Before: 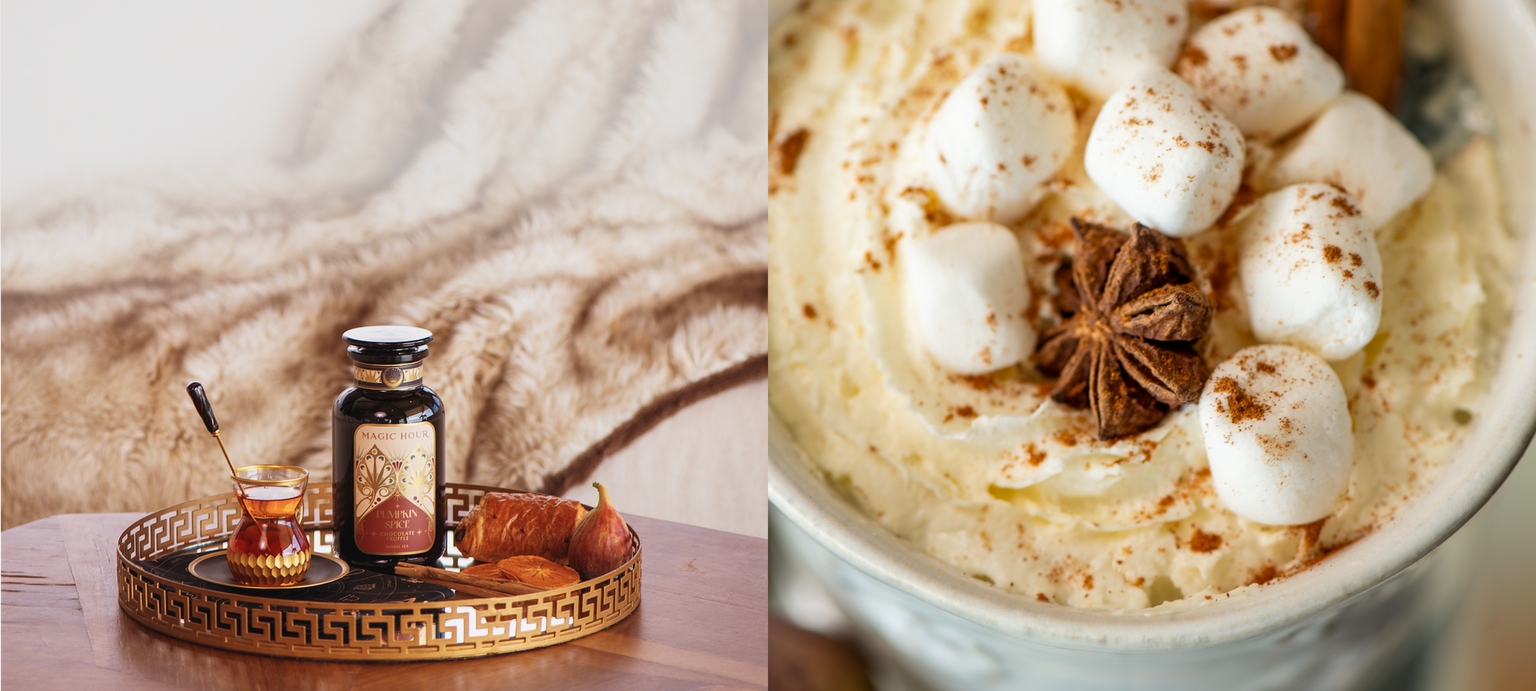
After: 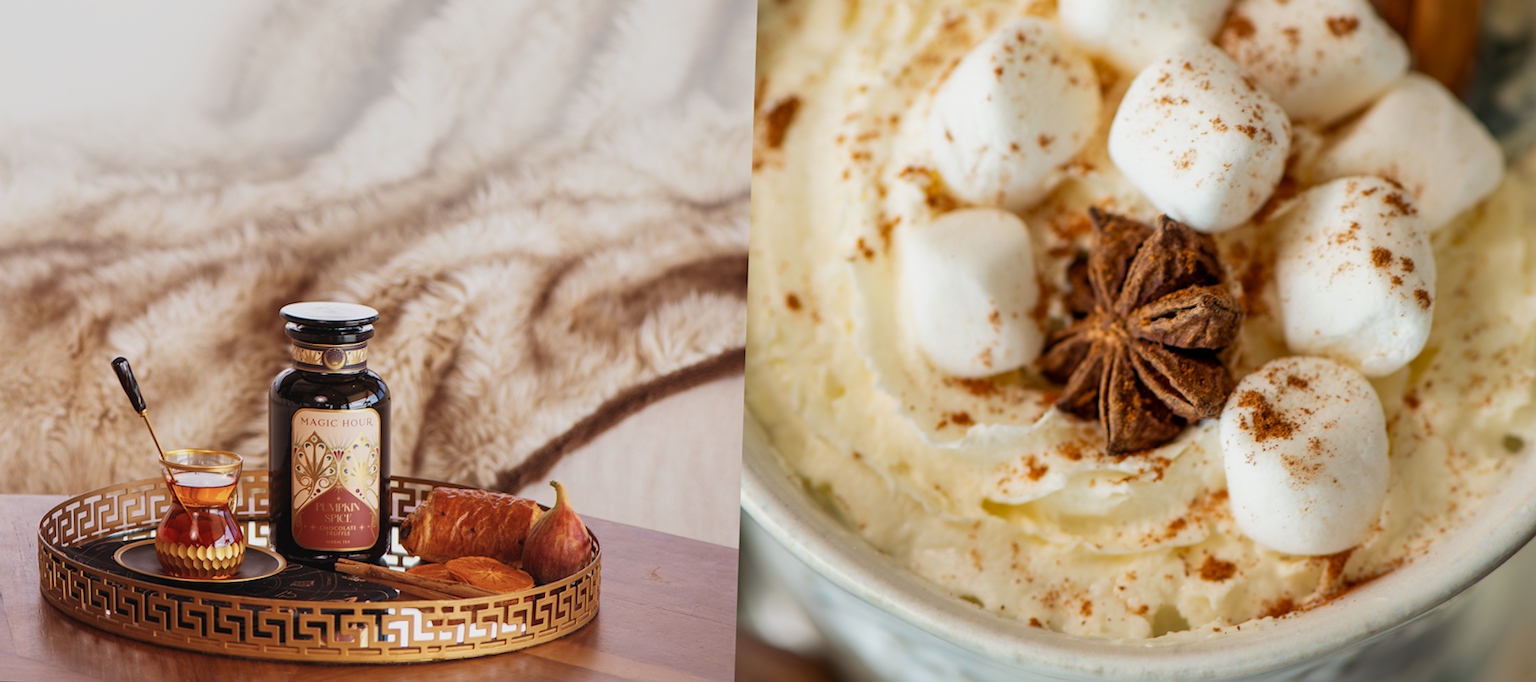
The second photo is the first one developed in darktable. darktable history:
rotate and perspective: lens shift (vertical) 0.048, lens shift (horizontal) -0.024, automatic cropping off
exposure: exposure -0.157 EV, compensate highlight preservation false
crop and rotate: angle -1.96°, left 3.097%, top 4.154%, right 1.586%, bottom 0.529%
